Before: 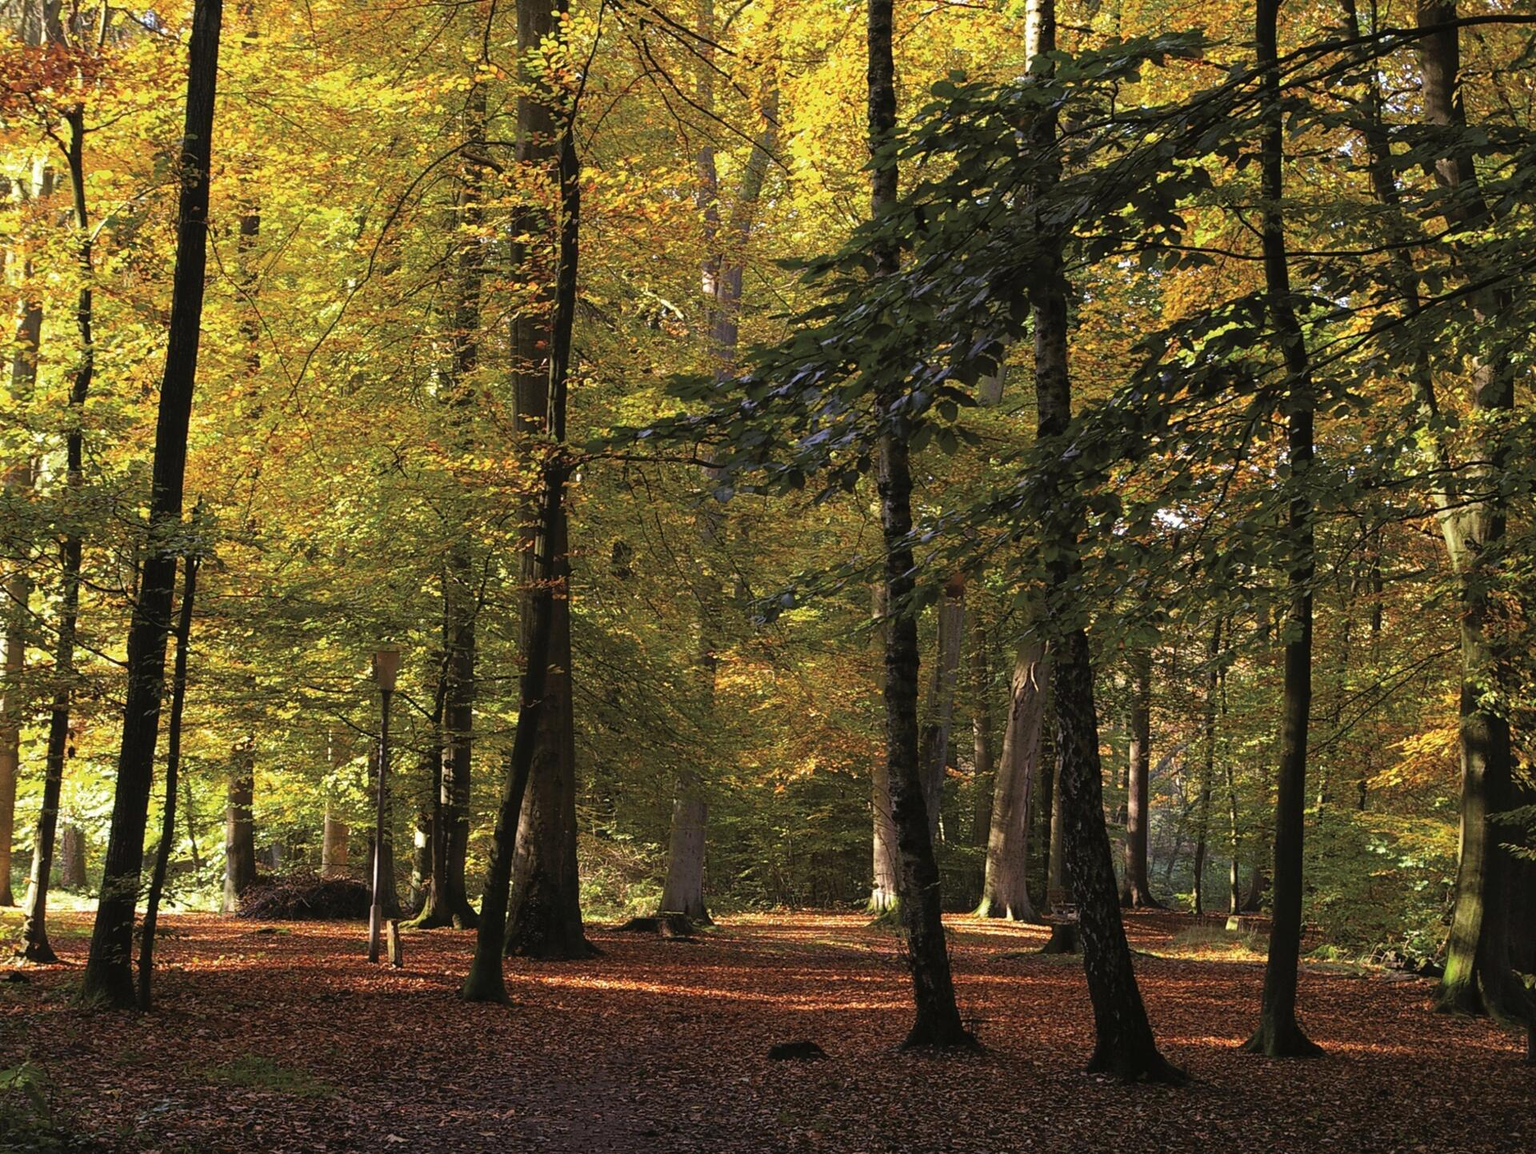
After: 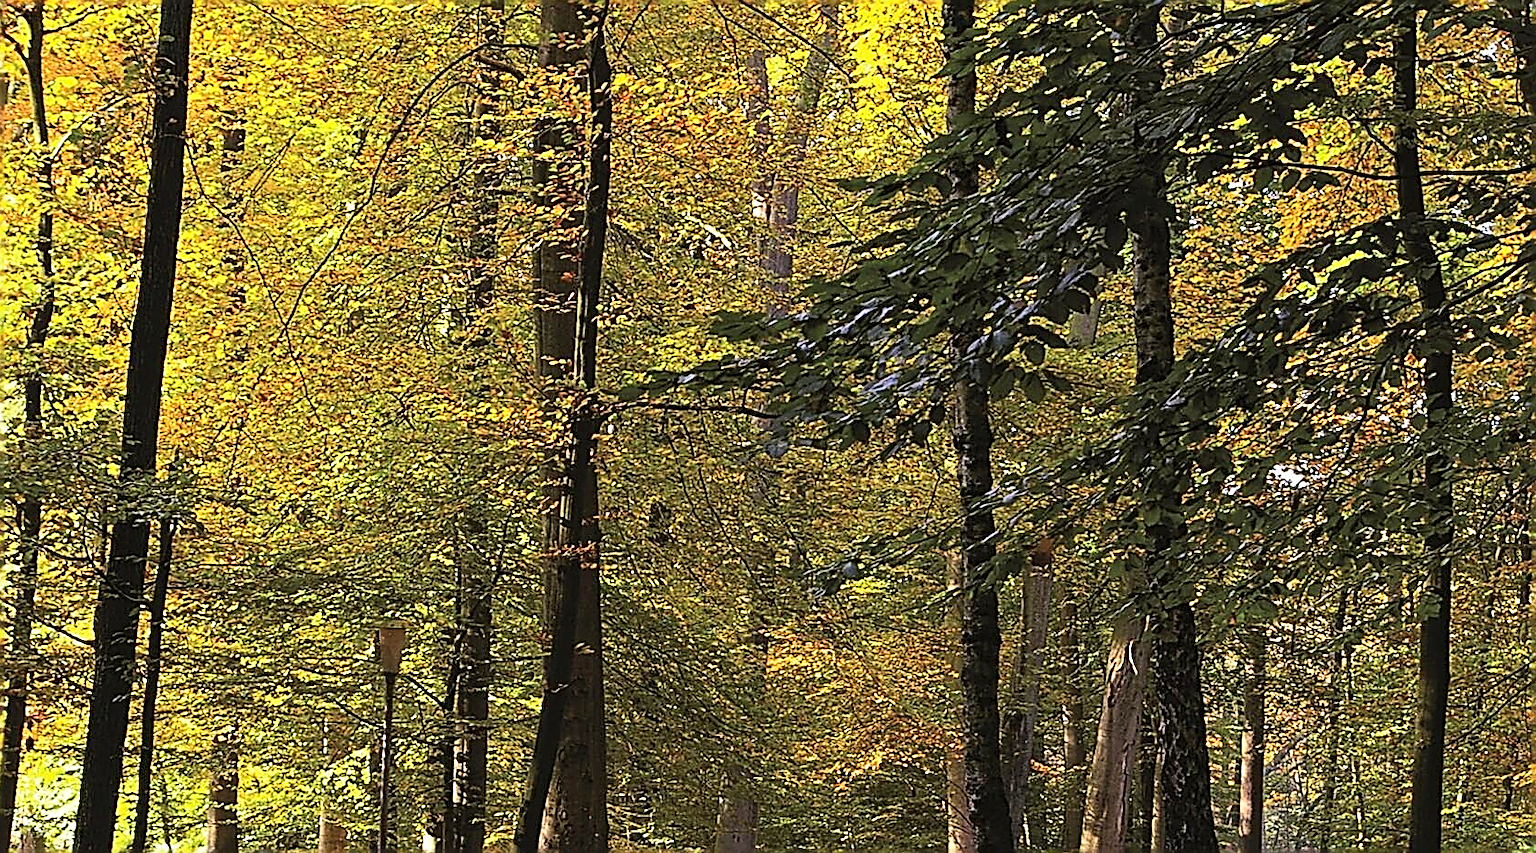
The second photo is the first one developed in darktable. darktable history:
sharpen: amount 2
crop: left 3.015%, top 8.969%, right 9.647%, bottom 26.457%
contrast brightness saturation: contrast 0.2, brightness 0.16, saturation 0.22
local contrast: mode bilateral grid, contrast 20, coarseness 50, detail 120%, midtone range 0.2
